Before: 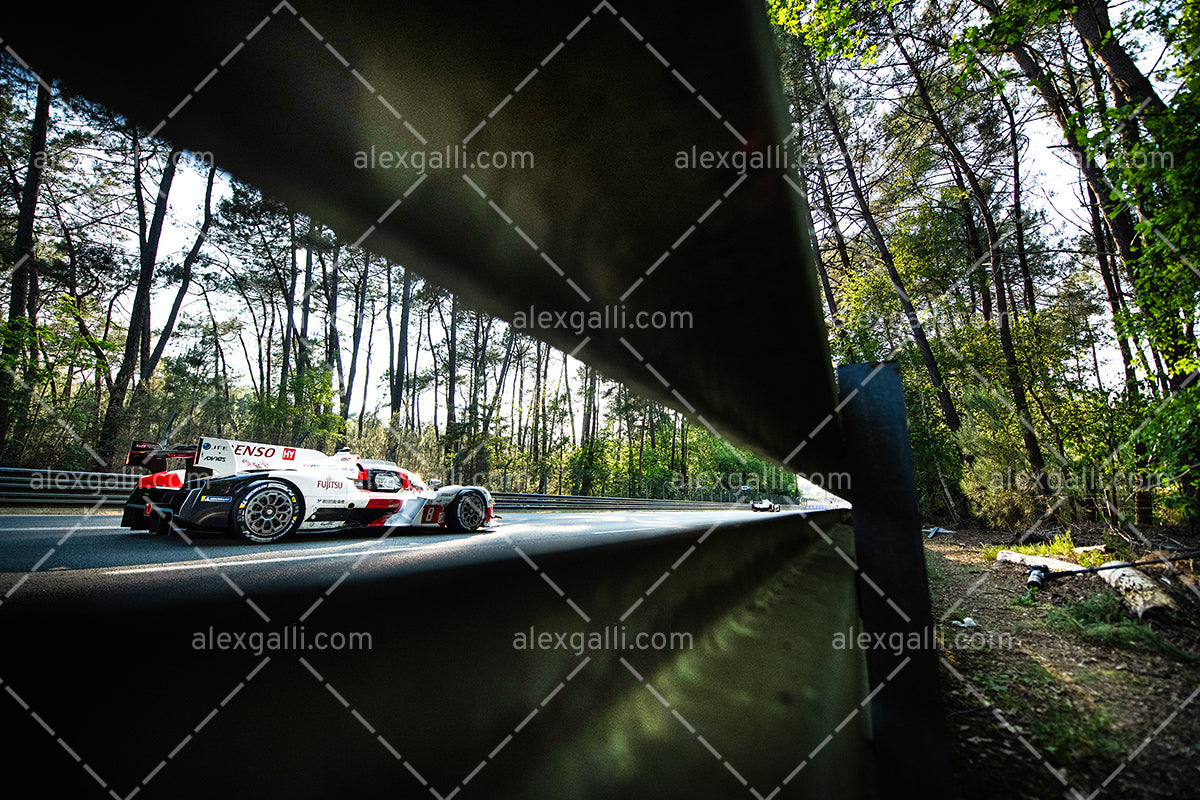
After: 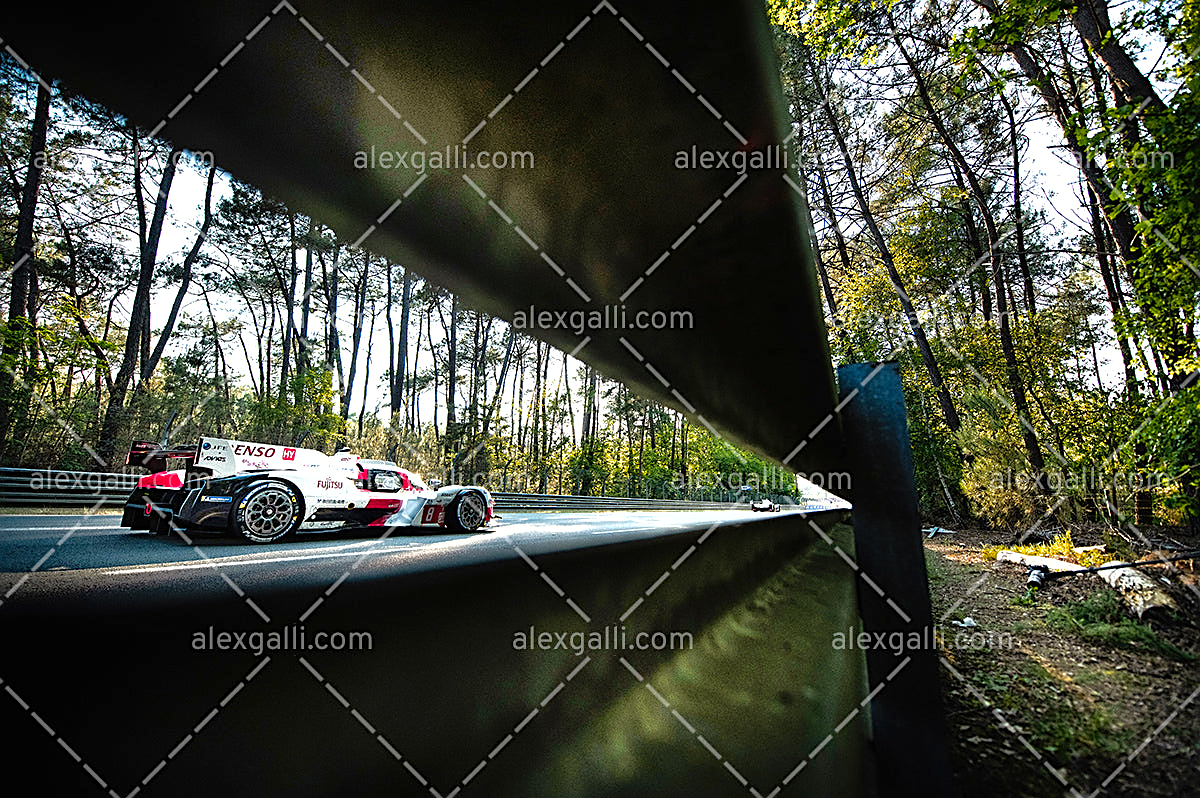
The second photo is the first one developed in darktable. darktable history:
shadows and highlights: on, module defaults
crop: top 0.05%, bottom 0.098%
color zones: curves: ch1 [(0.235, 0.558) (0.75, 0.5)]; ch2 [(0.25, 0.462) (0.749, 0.457)], mix 25.94%
sharpen: on, module defaults
tone equalizer: -8 EV -0.417 EV, -7 EV -0.389 EV, -6 EV -0.333 EV, -5 EV -0.222 EV, -3 EV 0.222 EV, -2 EV 0.333 EV, -1 EV 0.389 EV, +0 EV 0.417 EV, edges refinement/feathering 500, mask exposure compensation -1.57 EV, preserve details no
